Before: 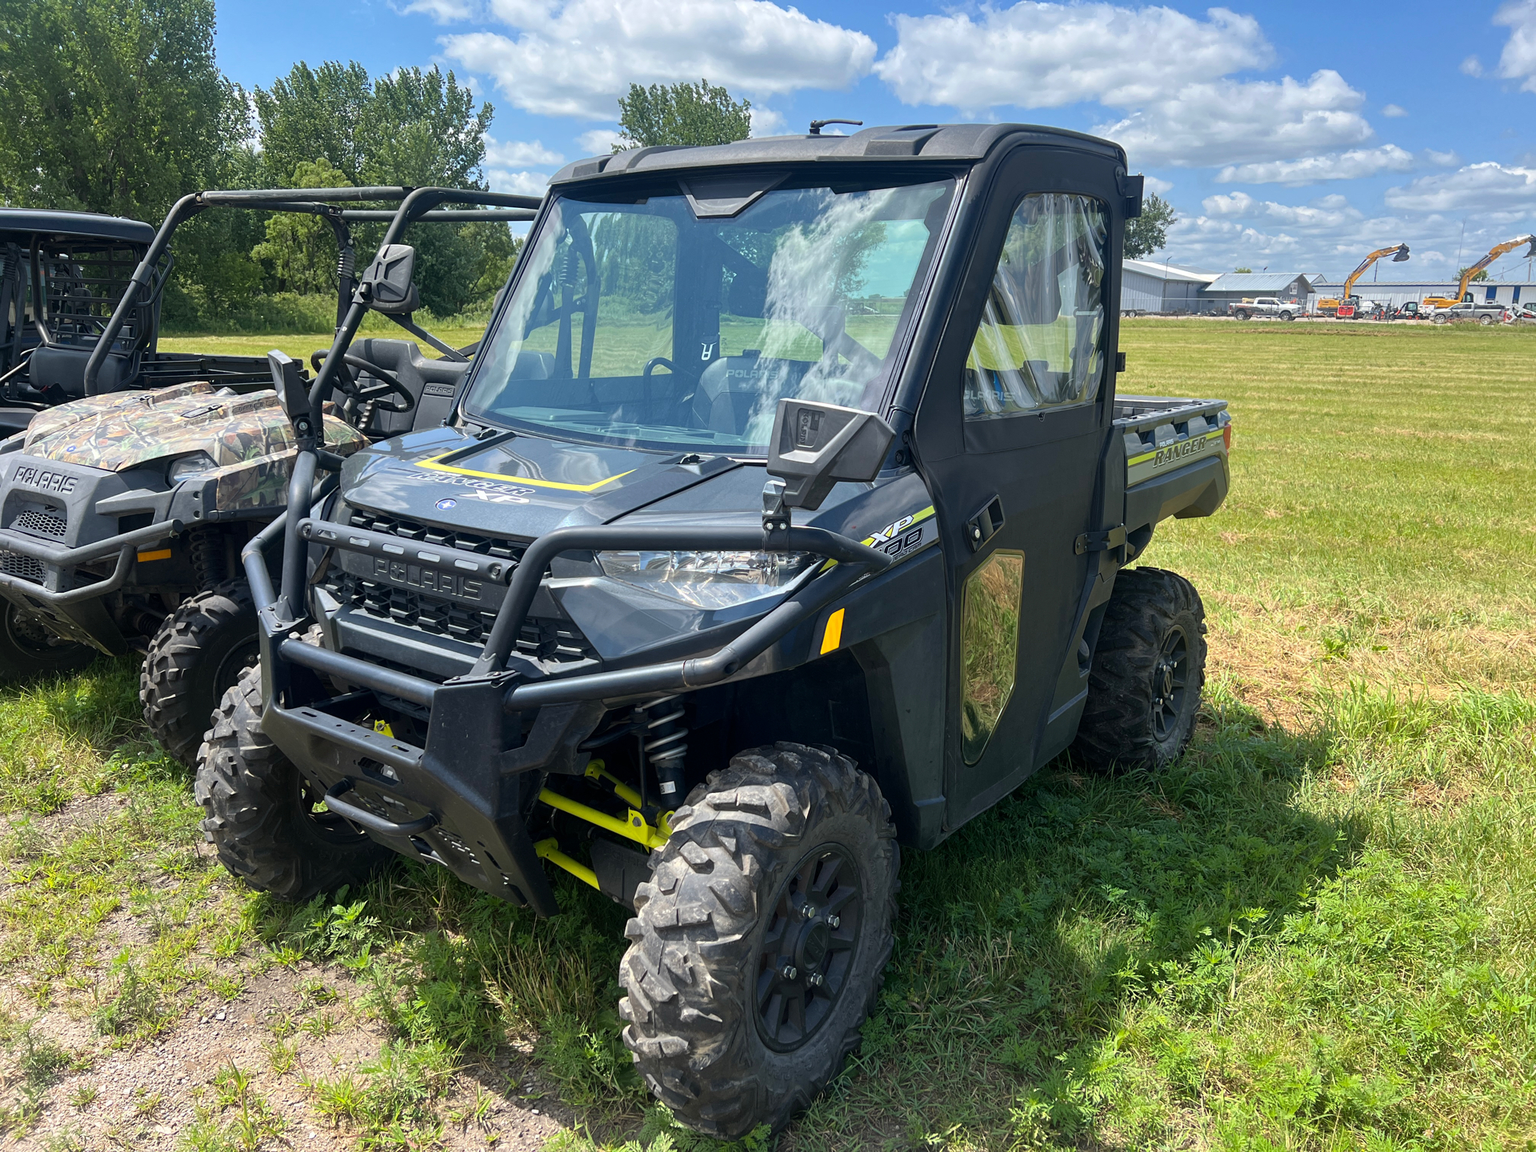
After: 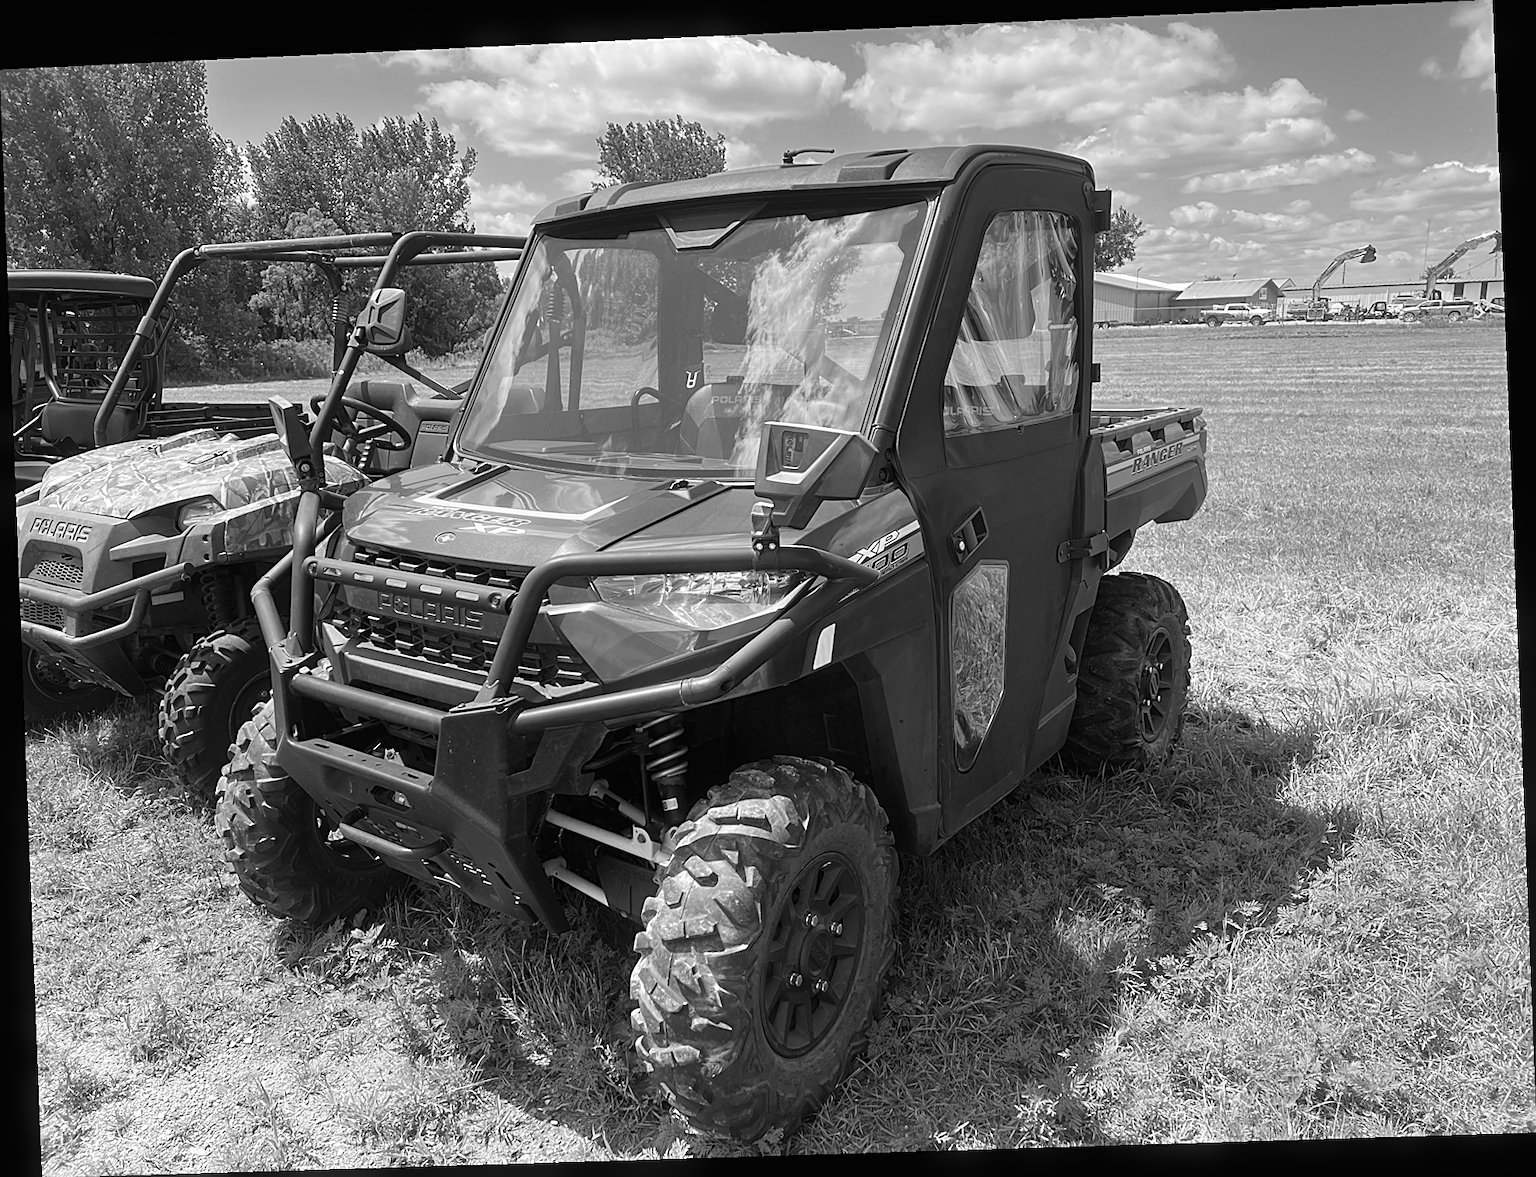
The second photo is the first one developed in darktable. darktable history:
color balance rgb: perceptual saturation grading › global saturation 10%, global vibrance 10%
white balance: emerald 1
monochrome: a 16.06, b 15.48, size 1
exposure: black level correction -0.001, exposure 0.08 EV, compensate highlight preservation false
sharpen: on, module defaults
bloom: size 3%, threshold 100%, strength 0%
rotate and perspective: rotation -2.22°, lens shift (horizontal) -0.022, automatic cropping off
